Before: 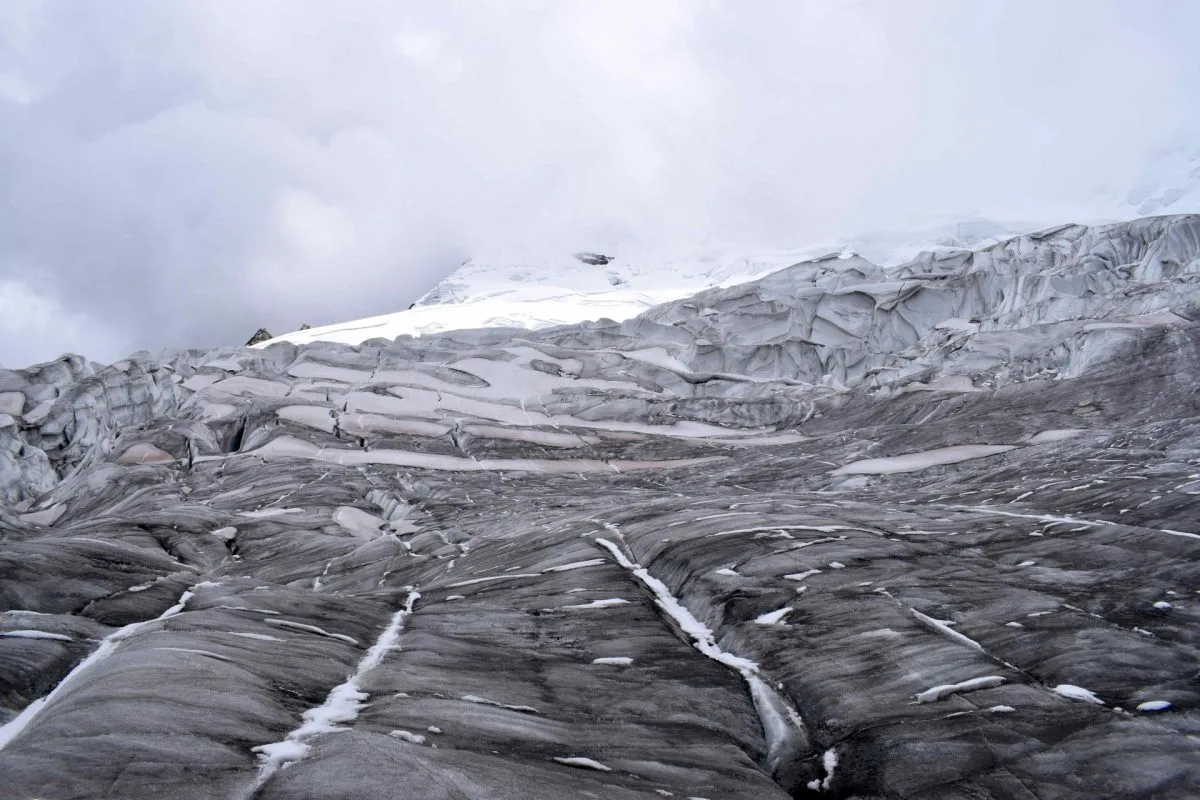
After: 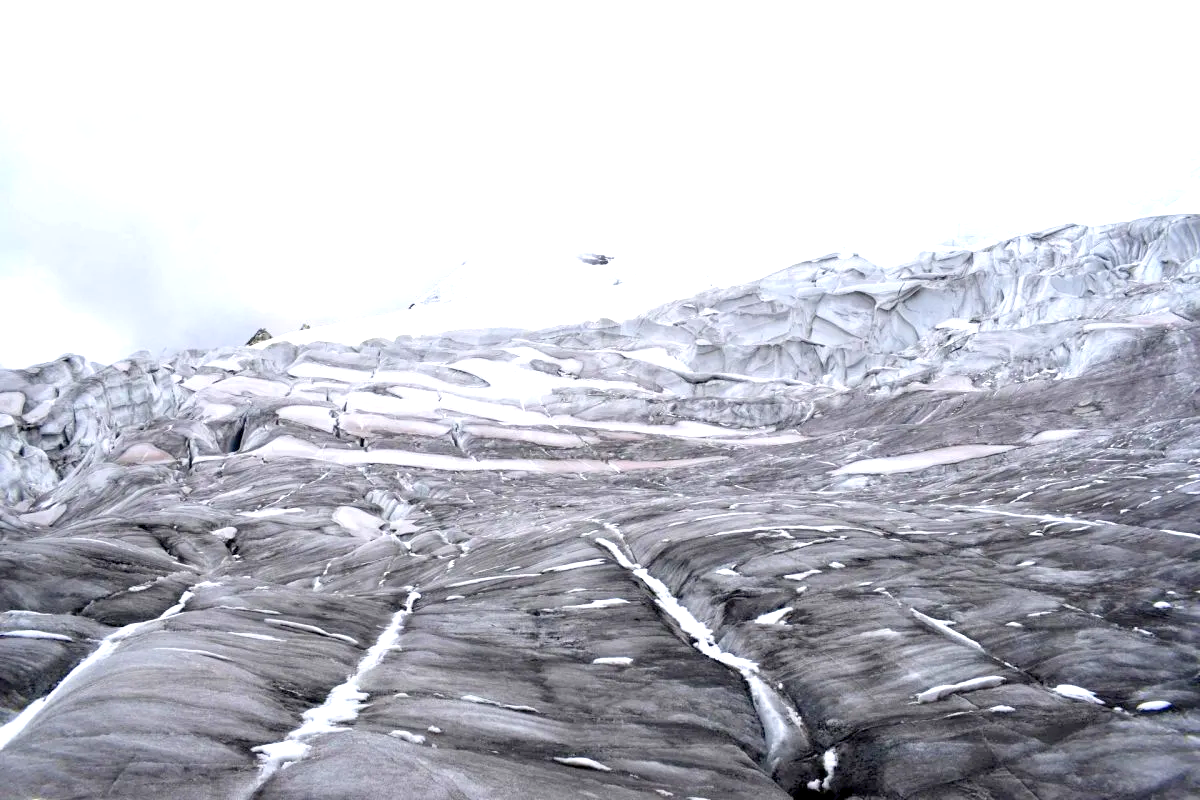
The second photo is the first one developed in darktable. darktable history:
levels: levels [0, 0.478, 1]
exposure: black level correction 0.001, exposure 0.96 EV, compensate highlight preservation false
